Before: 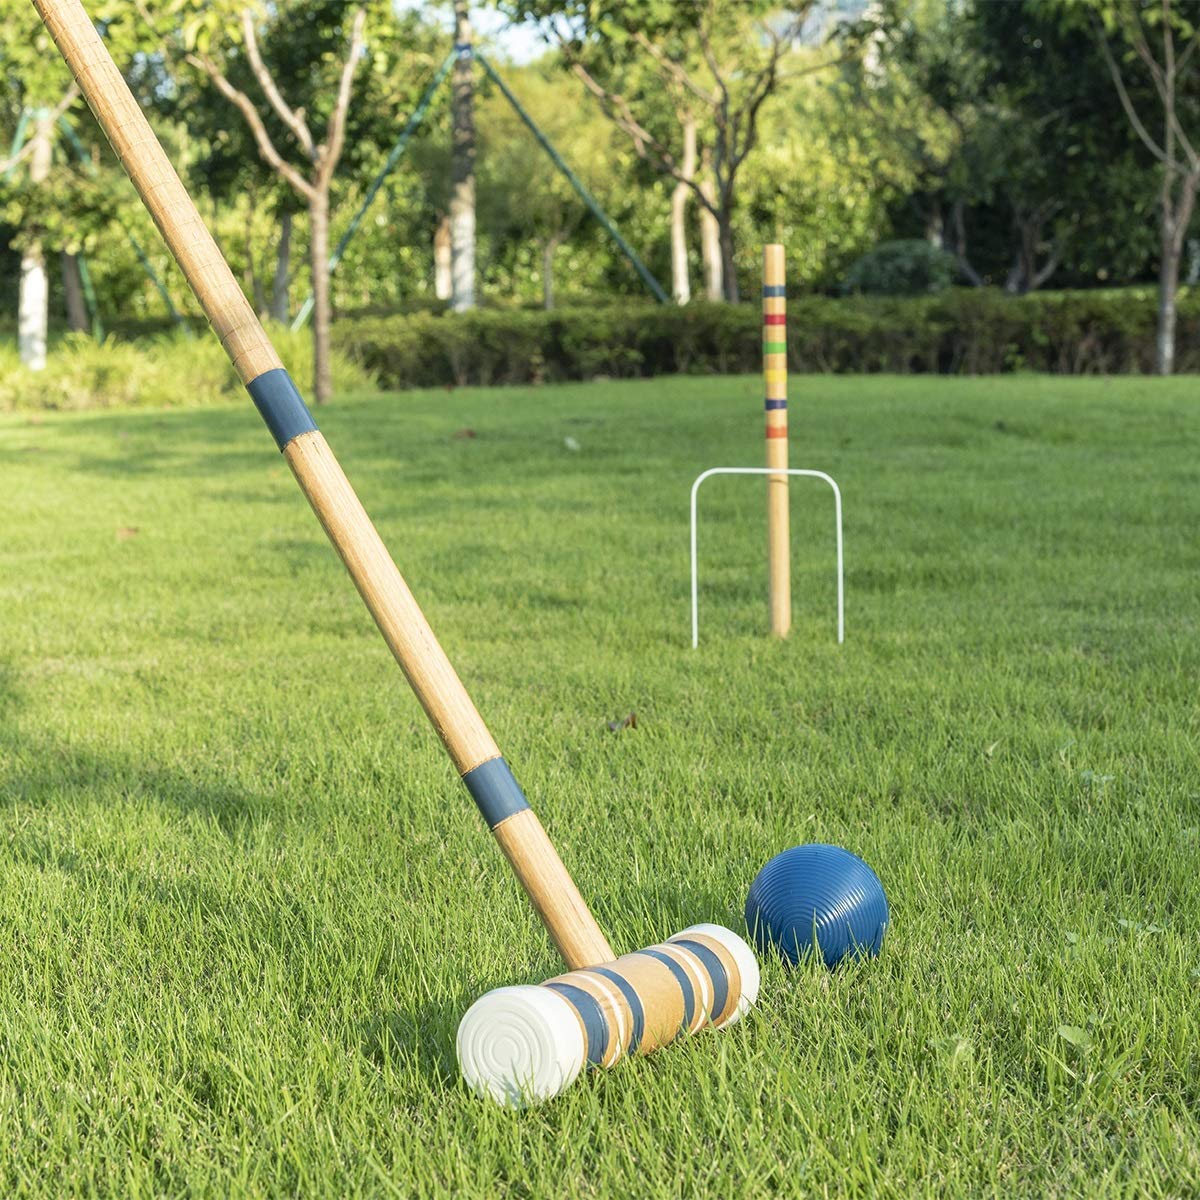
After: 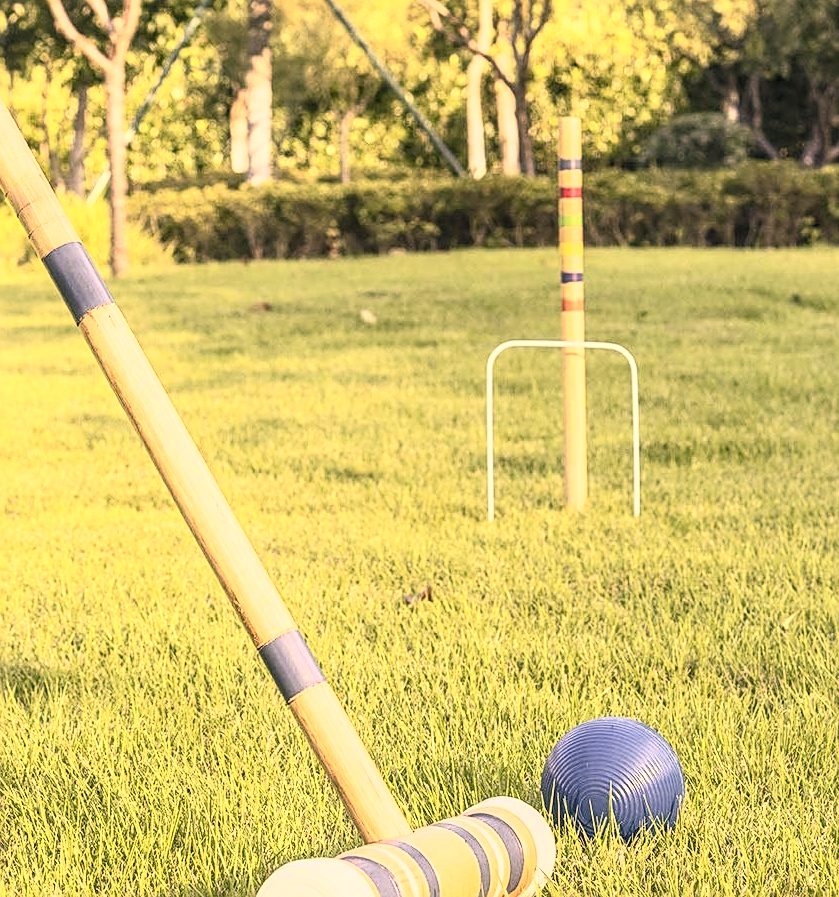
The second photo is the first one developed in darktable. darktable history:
crop and rotate: left 17.046%, top 10.659%, right 12.989%, bottom 14.553%
local contrast: detail 130%
contrast brightness saturation: contrast 0.39, brightness 0.53
sharpen: on, module defaults
color correction: highlights a* 21.16, highlights b* 19.61
